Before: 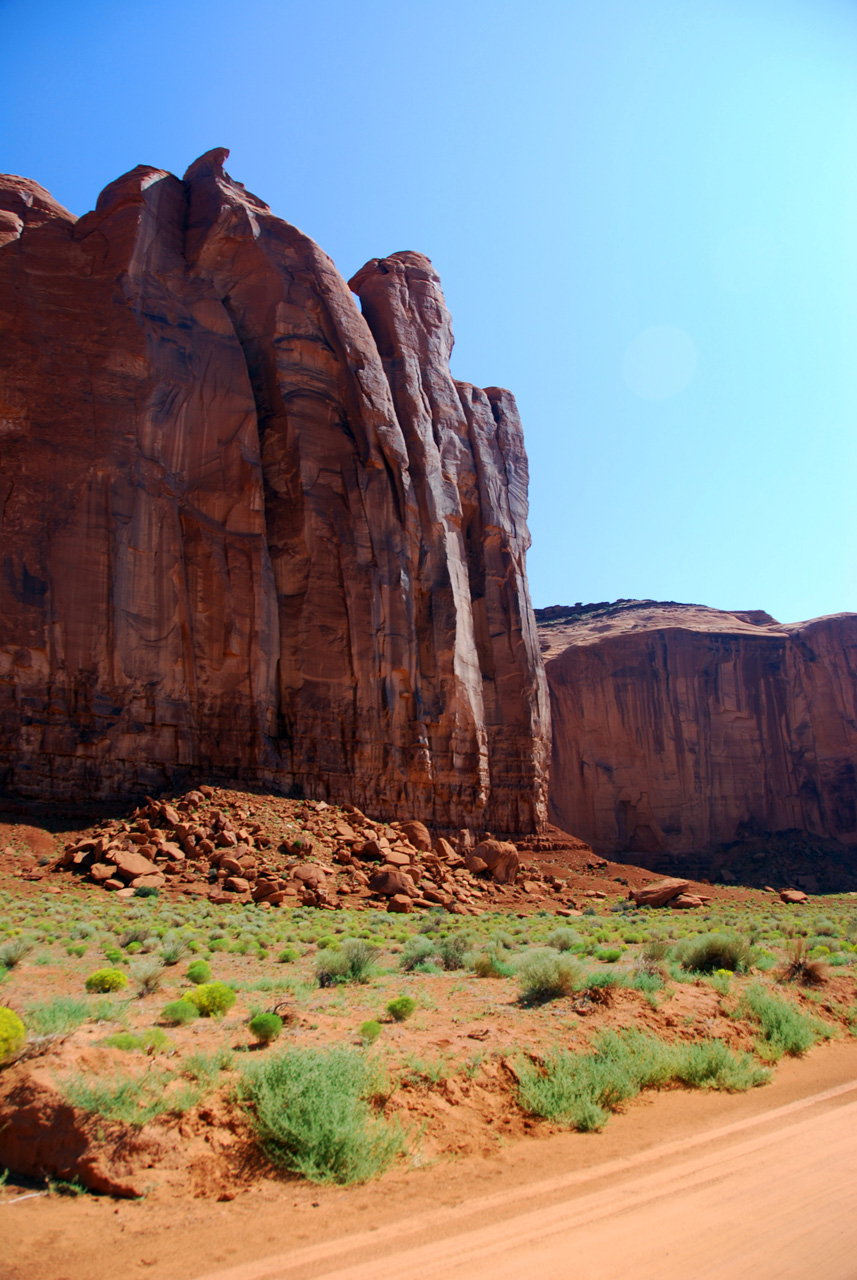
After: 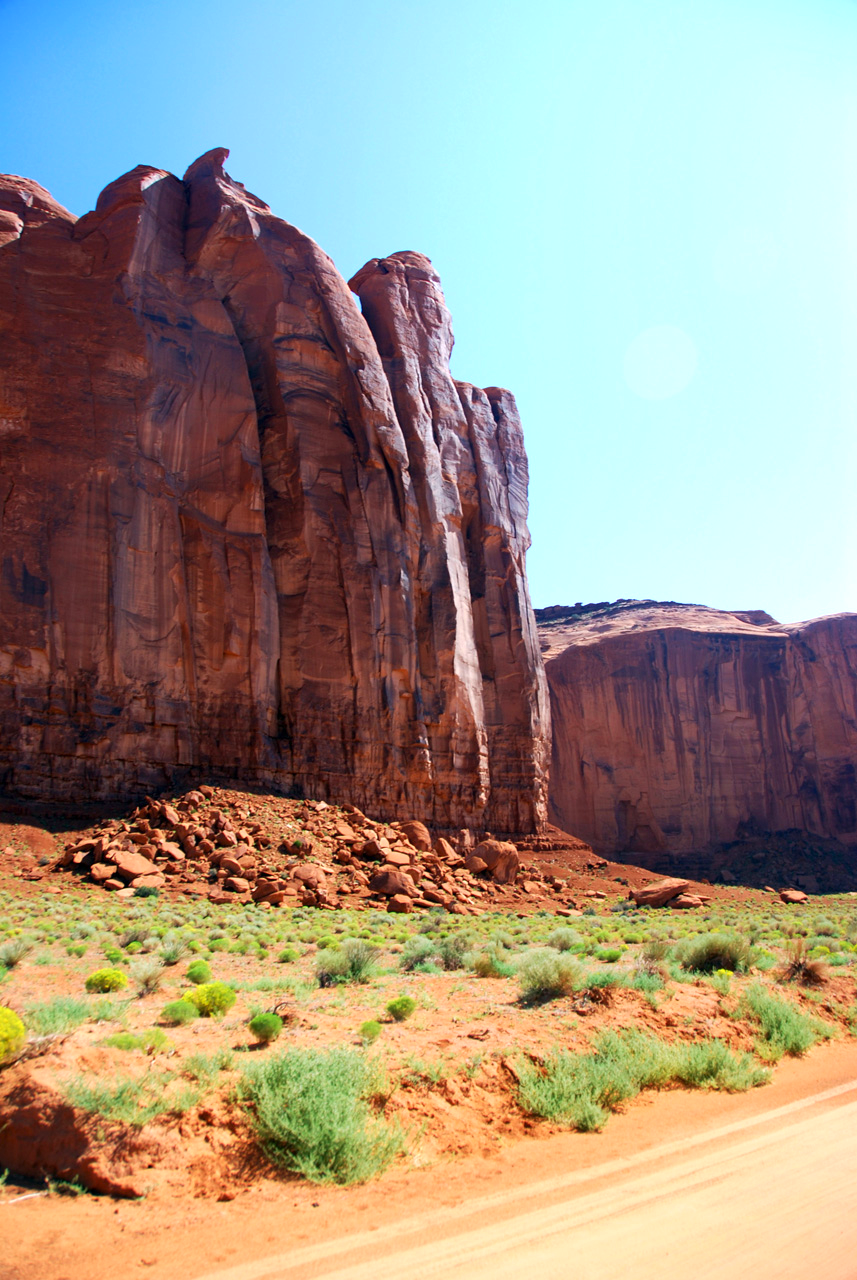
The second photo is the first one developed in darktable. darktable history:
exposure: exposure 0.64 EV, compensate highlight preservation false
white balance: red 1.004, blue 1.024
